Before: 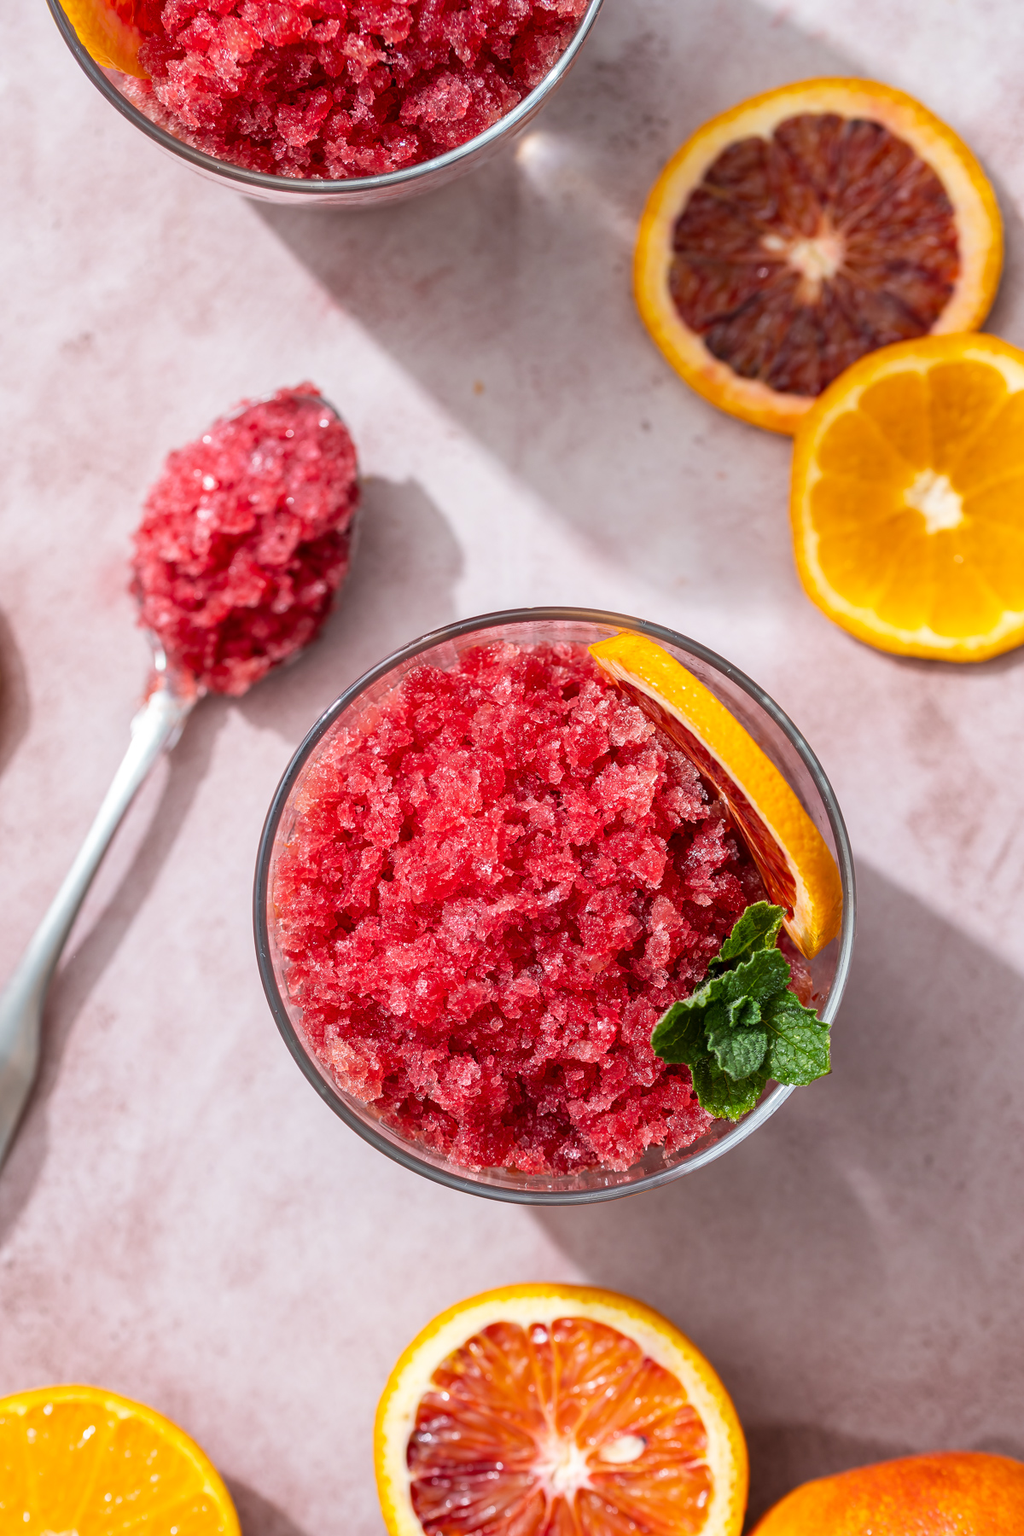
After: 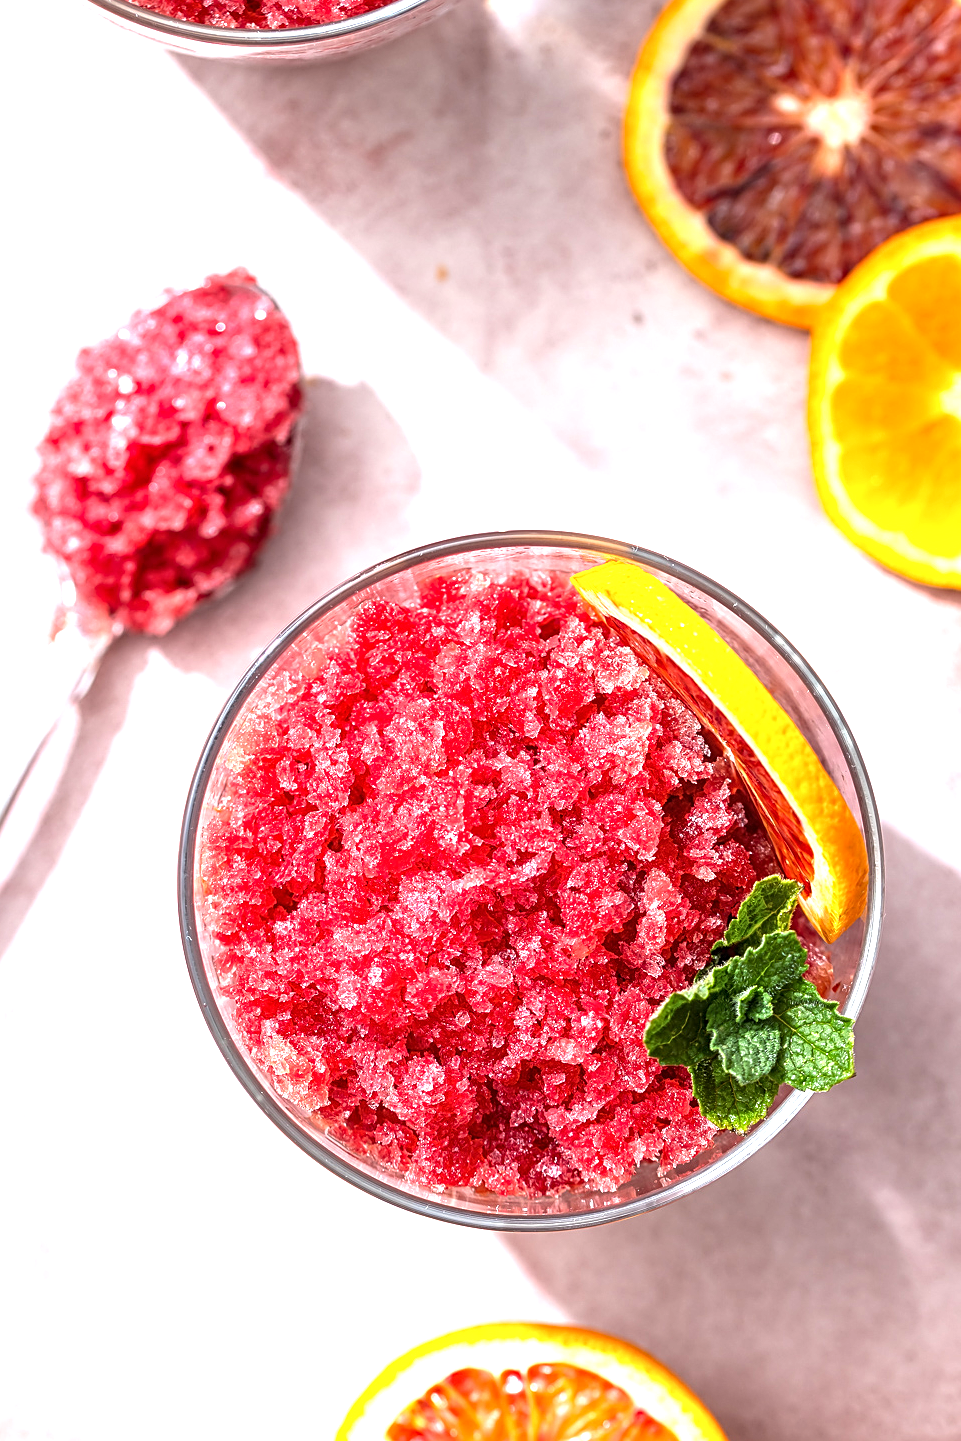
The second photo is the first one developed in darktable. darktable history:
exposure: black level correction 0, exposure 1.1 EV, compensate exposure bias true, compensate highlight preservation false
sharpen: on, module defaults
crop and rotate: left 9.94%, top 10.07%, right 9.931%, bottom 9.847%
local contrast: on, module defaults
